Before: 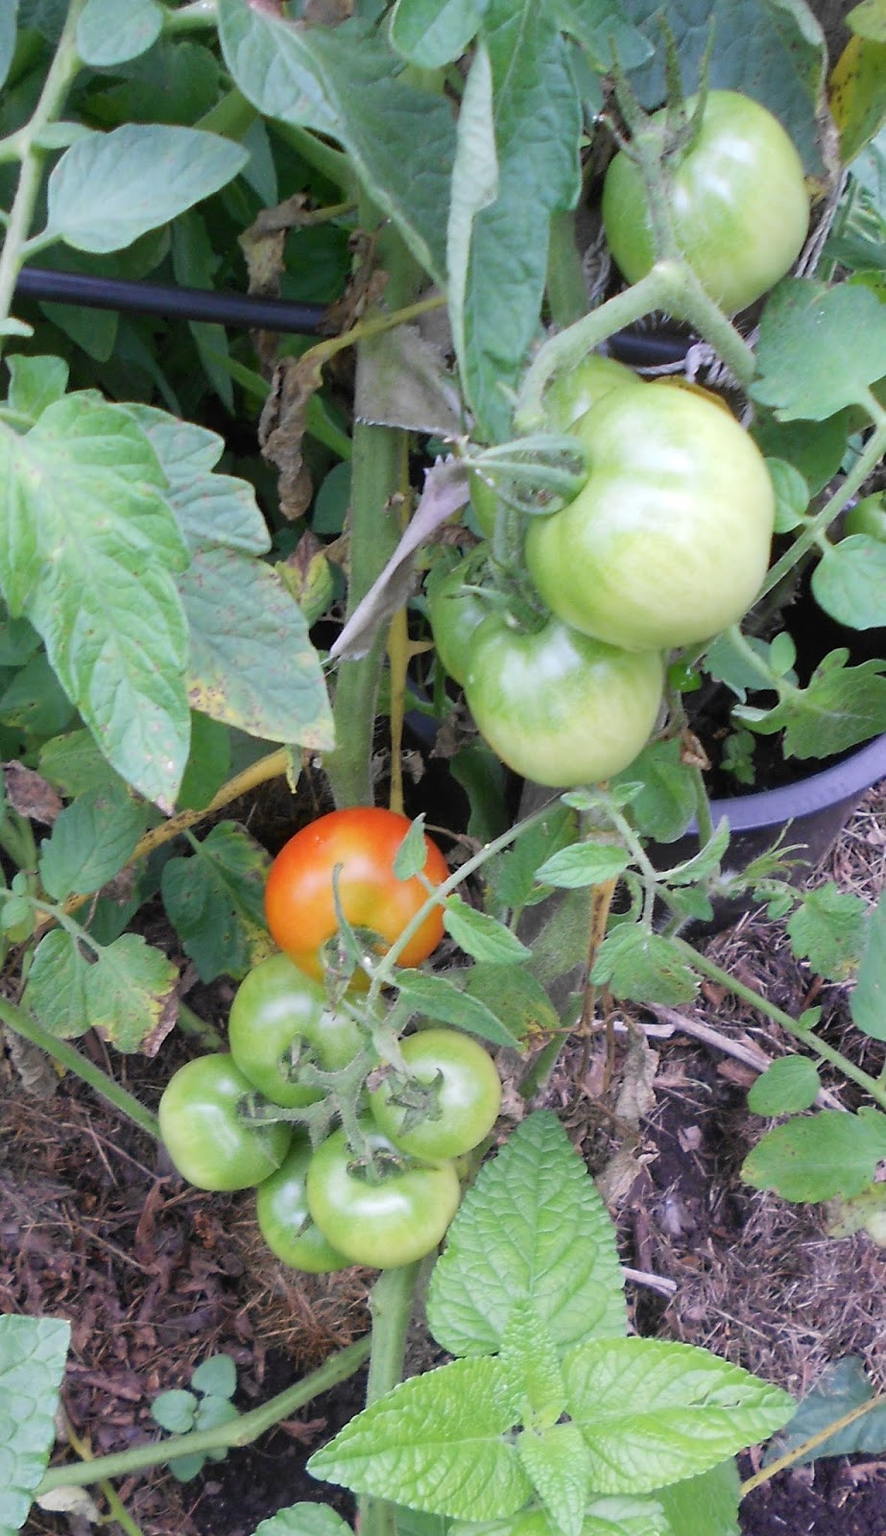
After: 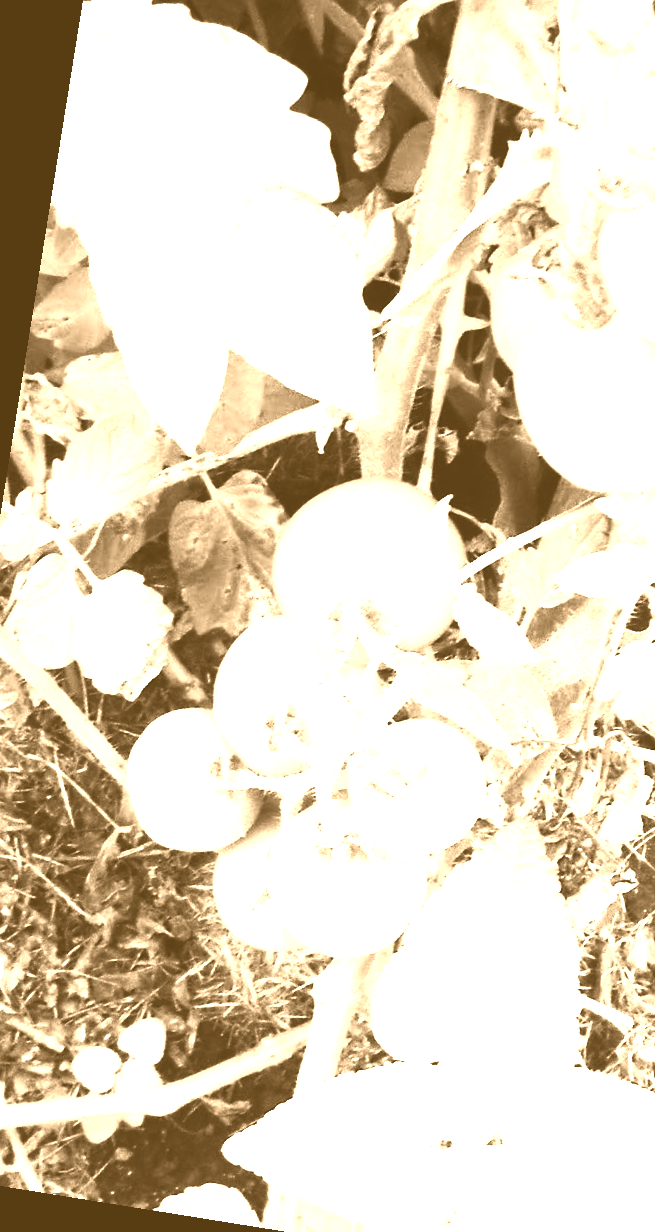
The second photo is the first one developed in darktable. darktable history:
color correction: highlights a* -0.137, highlights b* -5.91, shadows a* -0.137, shadows b* -0.137
crop: left 8.966%, top 23.852%, right 34.699%, bottom 4.703%
white balance: red 1.045, blue 0.932
contrast brightness saturation: contrast 0.4, brightness 0.1, saturation 0.21
rotate and perspective: rotation 9.12°, automatic cropping off
colorize: hue 28.8°, source mix 100%
tone equalizer: -8 EV -0.417 EV, -7 EV -0.389 EV, -6 EV -0.333 EV, -5 EV -0.222 EV, -3 EV 0.222 EV, -2 EV 0.333 EV, -1 EV 0.389 EV, +0 EV 0.417 EV, edges refinement/feathering 500, mask exposure compensation -1.57 EV, preserve details no
exposure: black level correction 0, exposure 0.7 EV, compensate exposure bias true, compensate highlight preservation false
